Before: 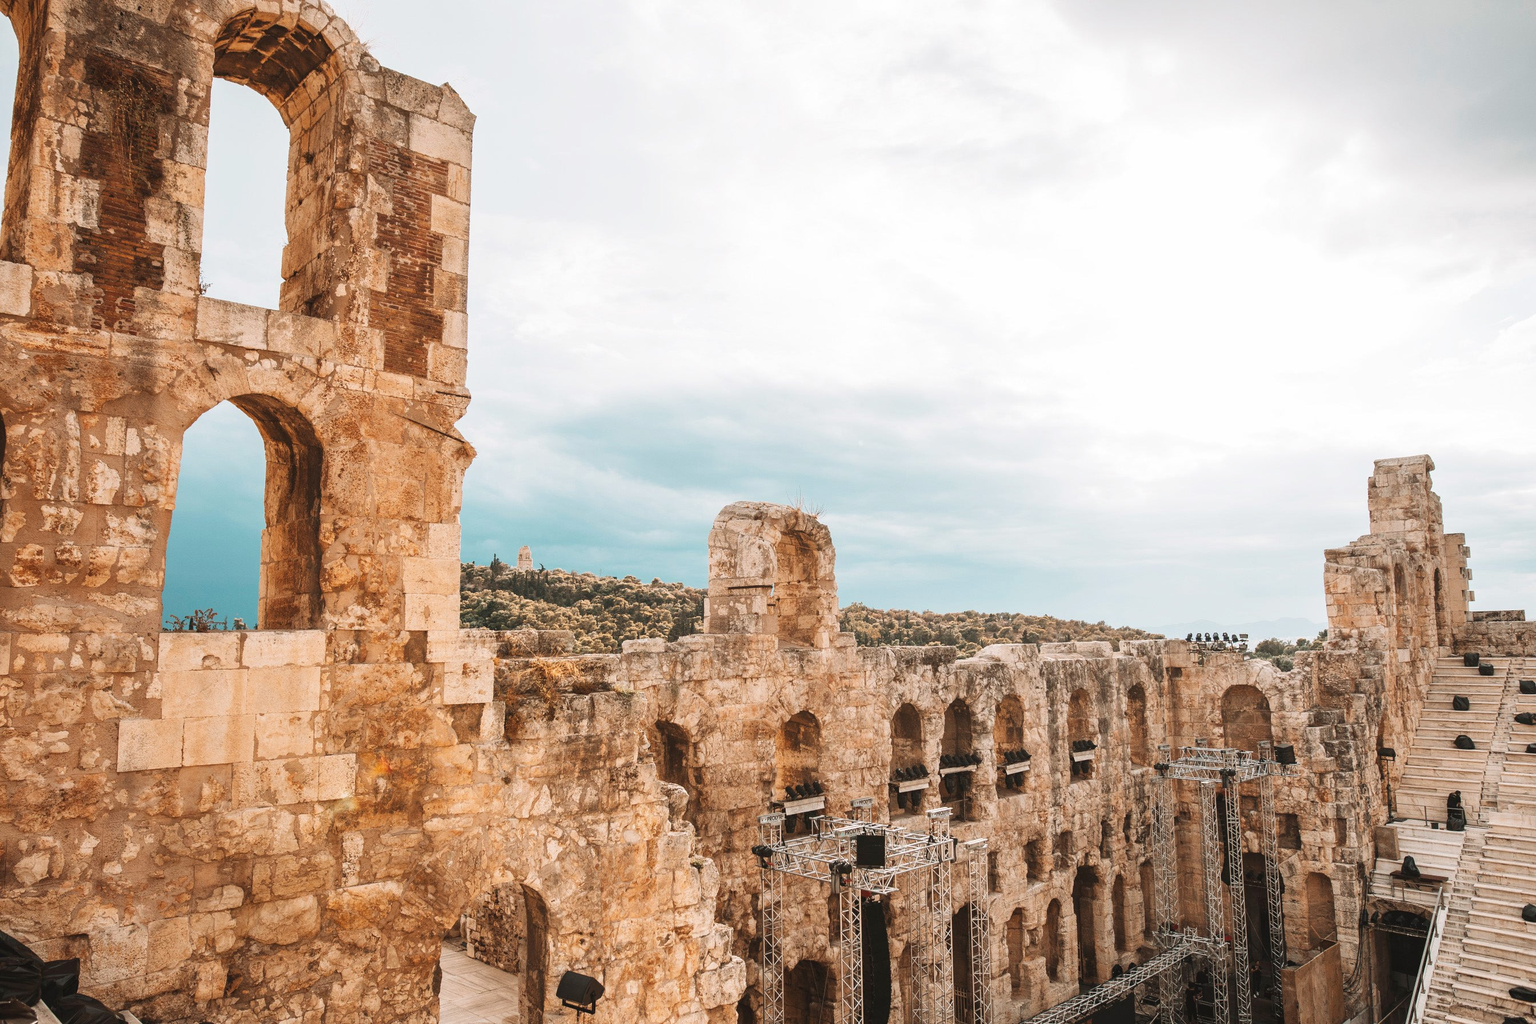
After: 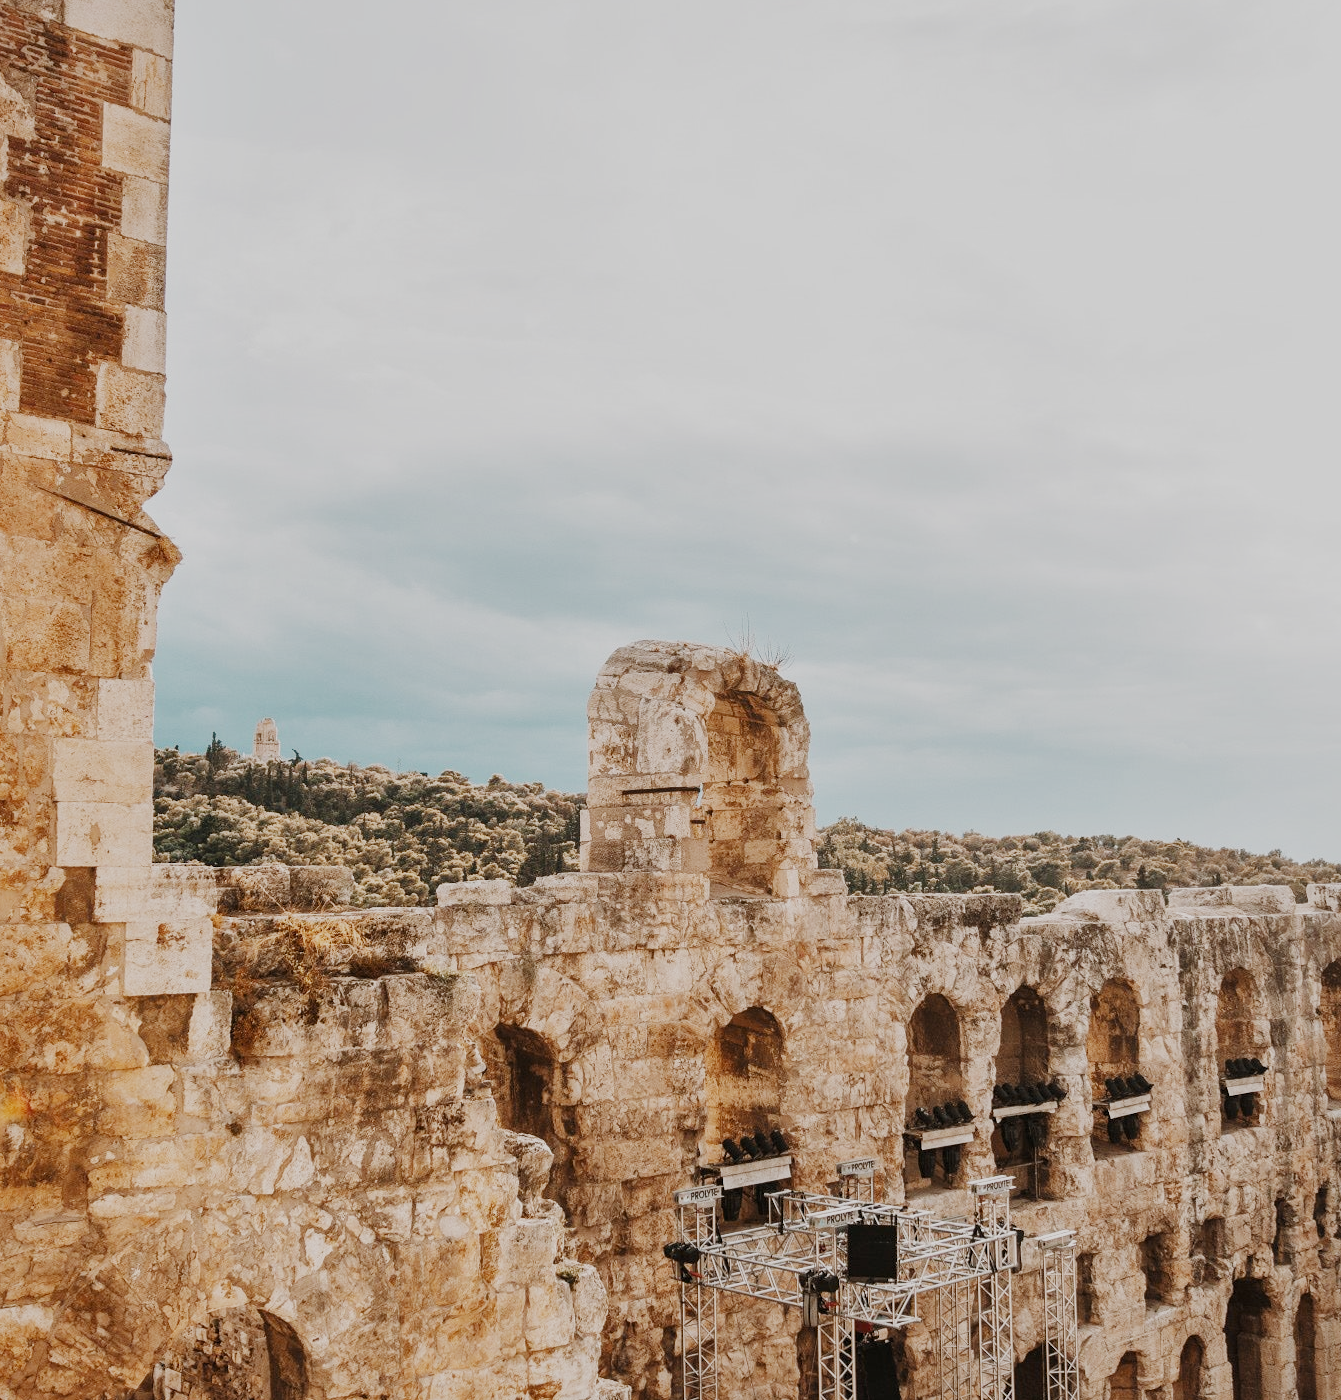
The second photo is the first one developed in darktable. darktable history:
local contrast: mode bilateral grid, contrast 21, coarseness 50, detail 130%, midtone range 0.2
crop and rotate: angle 0.014°, left 24.269%, top 13.256%, right 25.824%, bottom 8.629%
filmic rgb: black relative exposure -7.65 EV, white relative exposure 4.56 EV, hardness 3.61, preserve chrominance no, color science v5 (2021), contrast in shadows safe, contrast in highlights safe
